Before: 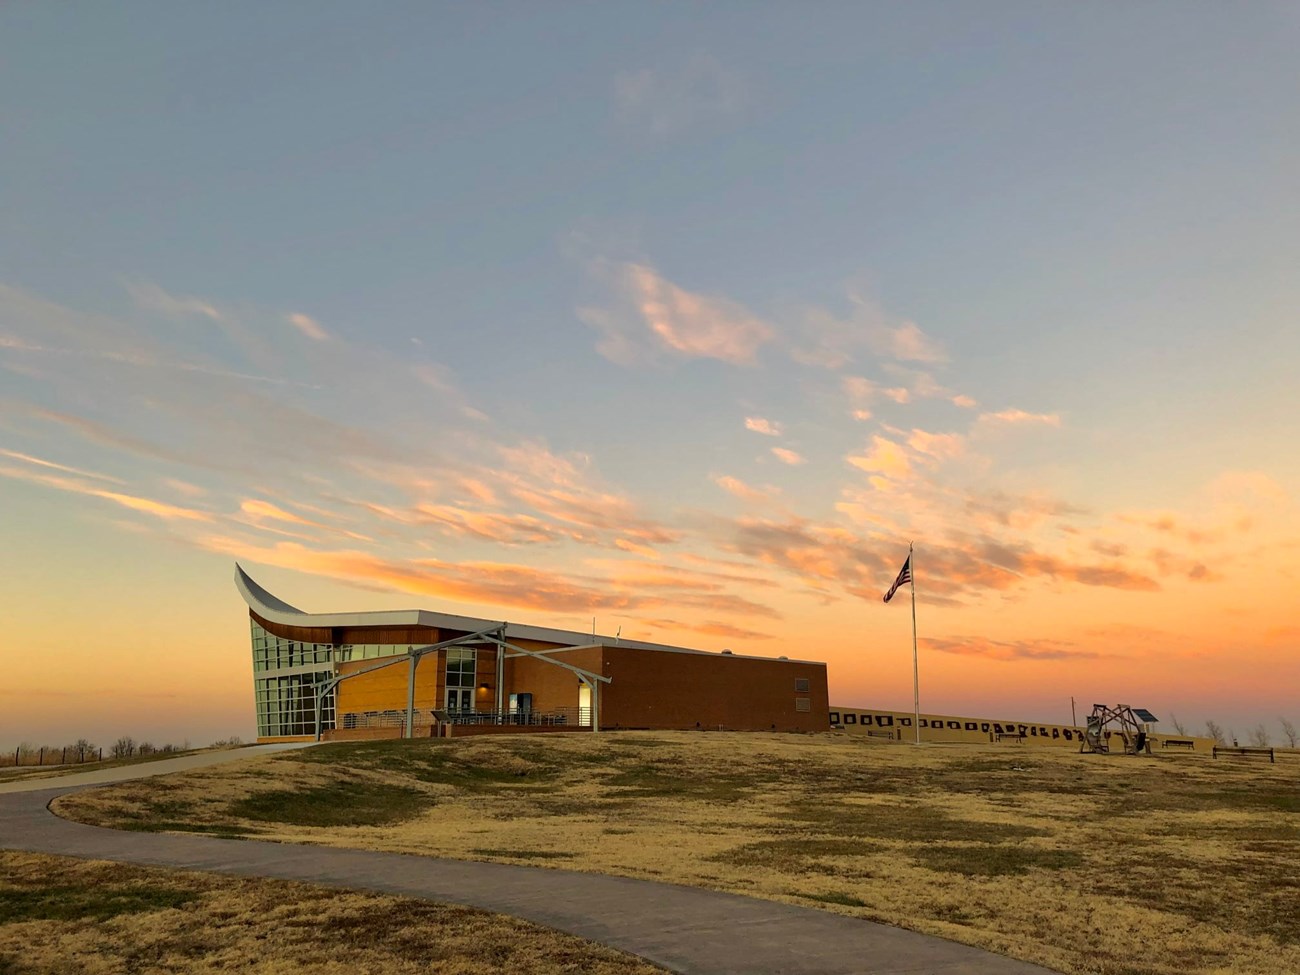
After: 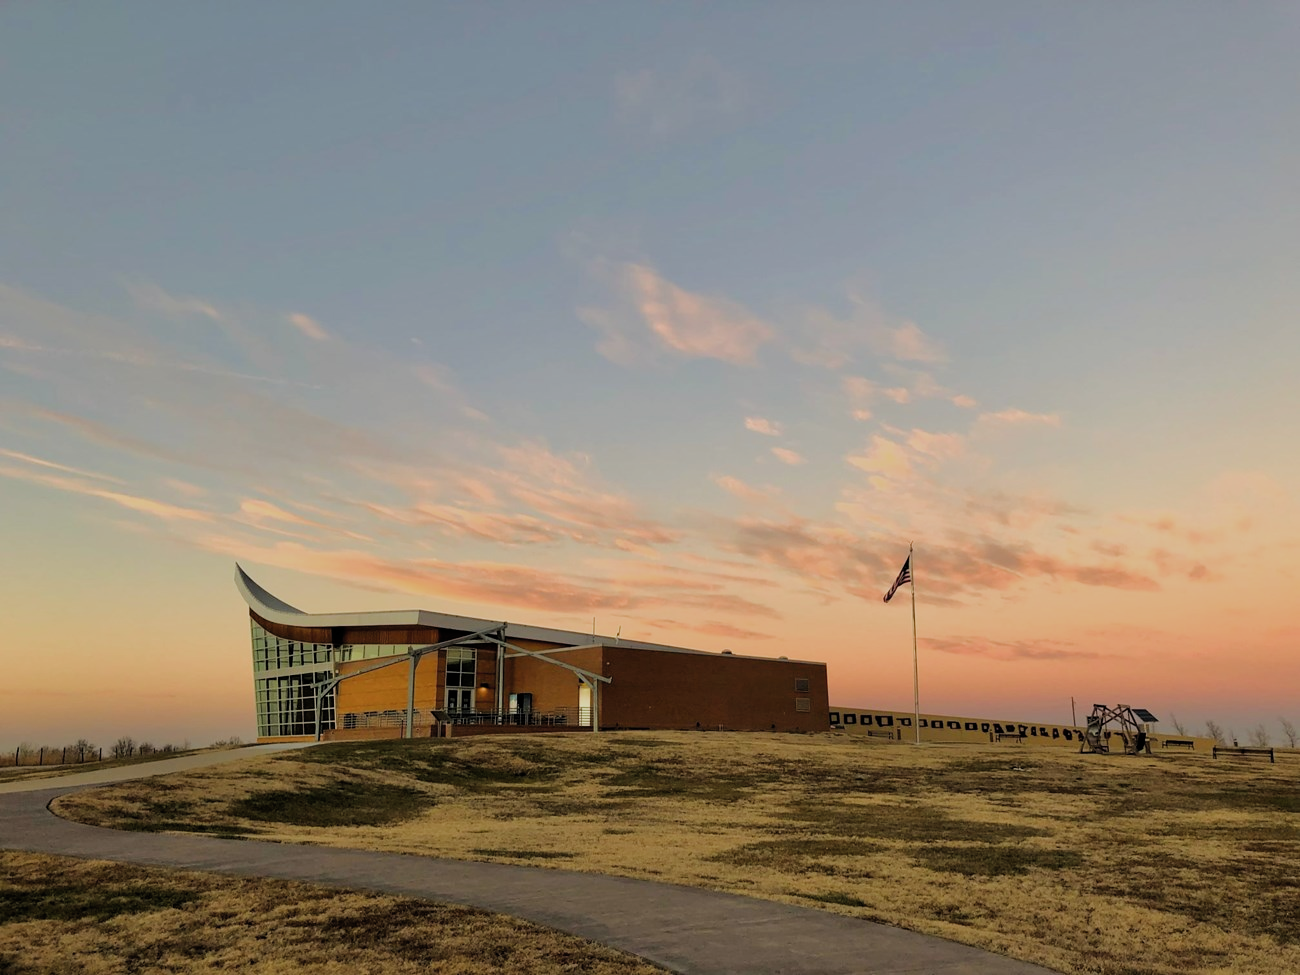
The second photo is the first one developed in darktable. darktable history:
filmic rgb: black relative exposure -7.65 EV, white relative exposure 4.56 EV, threshold 2.96 EV, hardness 3.61, color science v4 (2020), enable highlight reconstruction true
